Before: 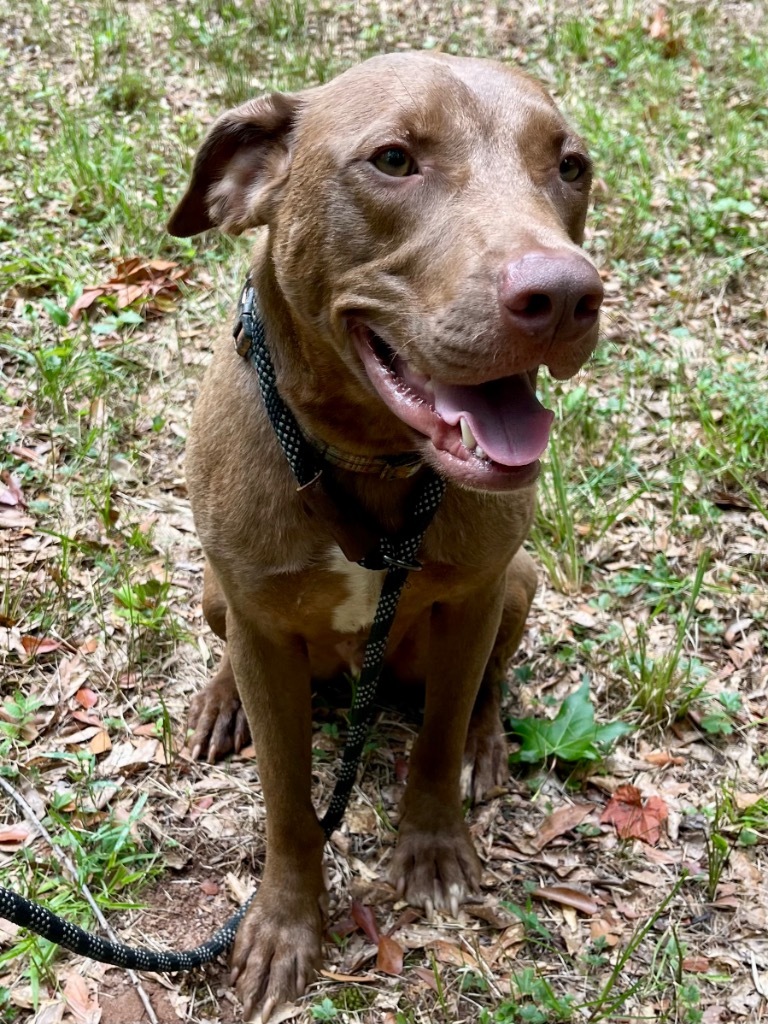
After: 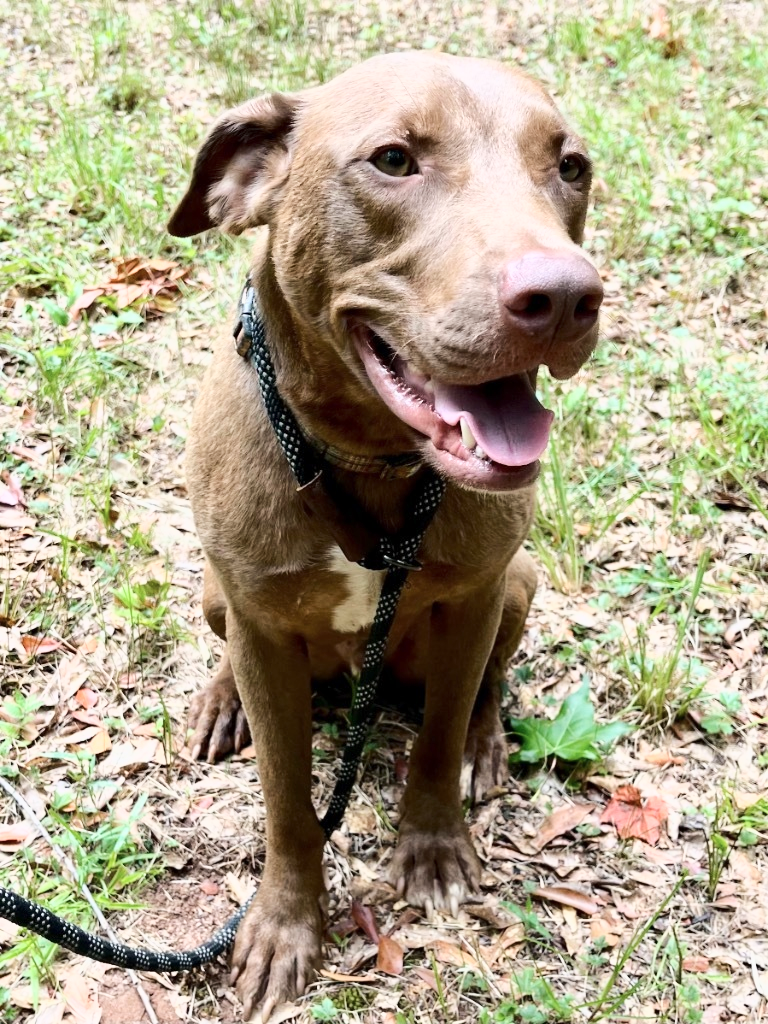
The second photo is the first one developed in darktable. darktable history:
contrast brightness saturation: contrast 0.11, saturation -0.17
base curve: curves: ch0 [(0, 0) (0.025, 0.046) (0.112, 0.277) (0.467, 0.74) (0.814, 0.929) (1, 0.942)]
